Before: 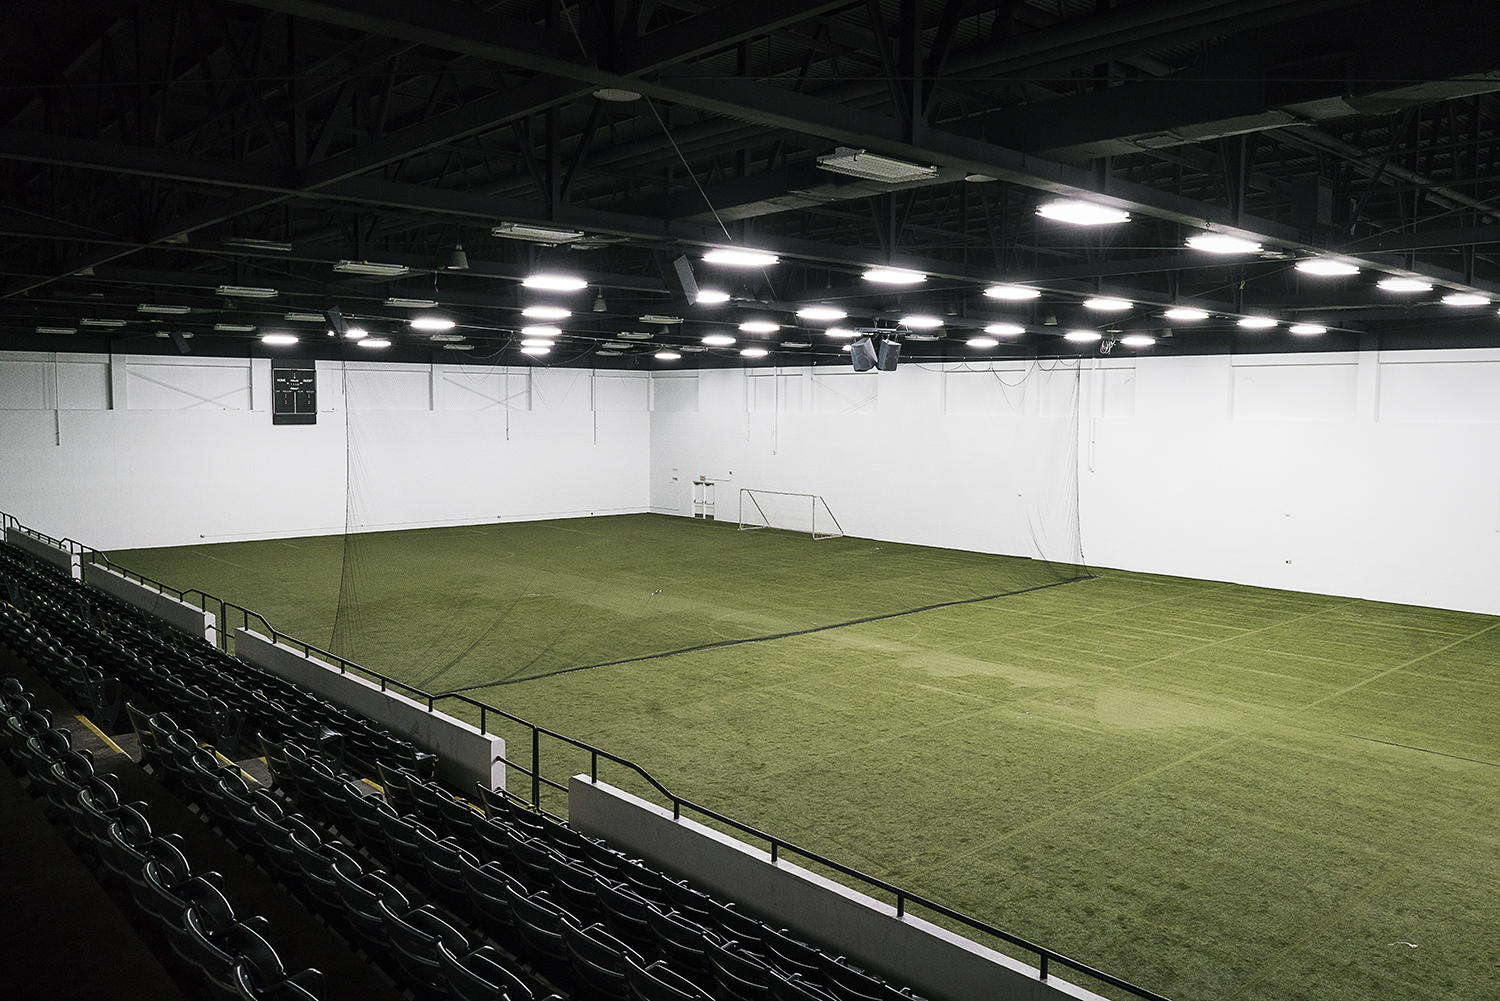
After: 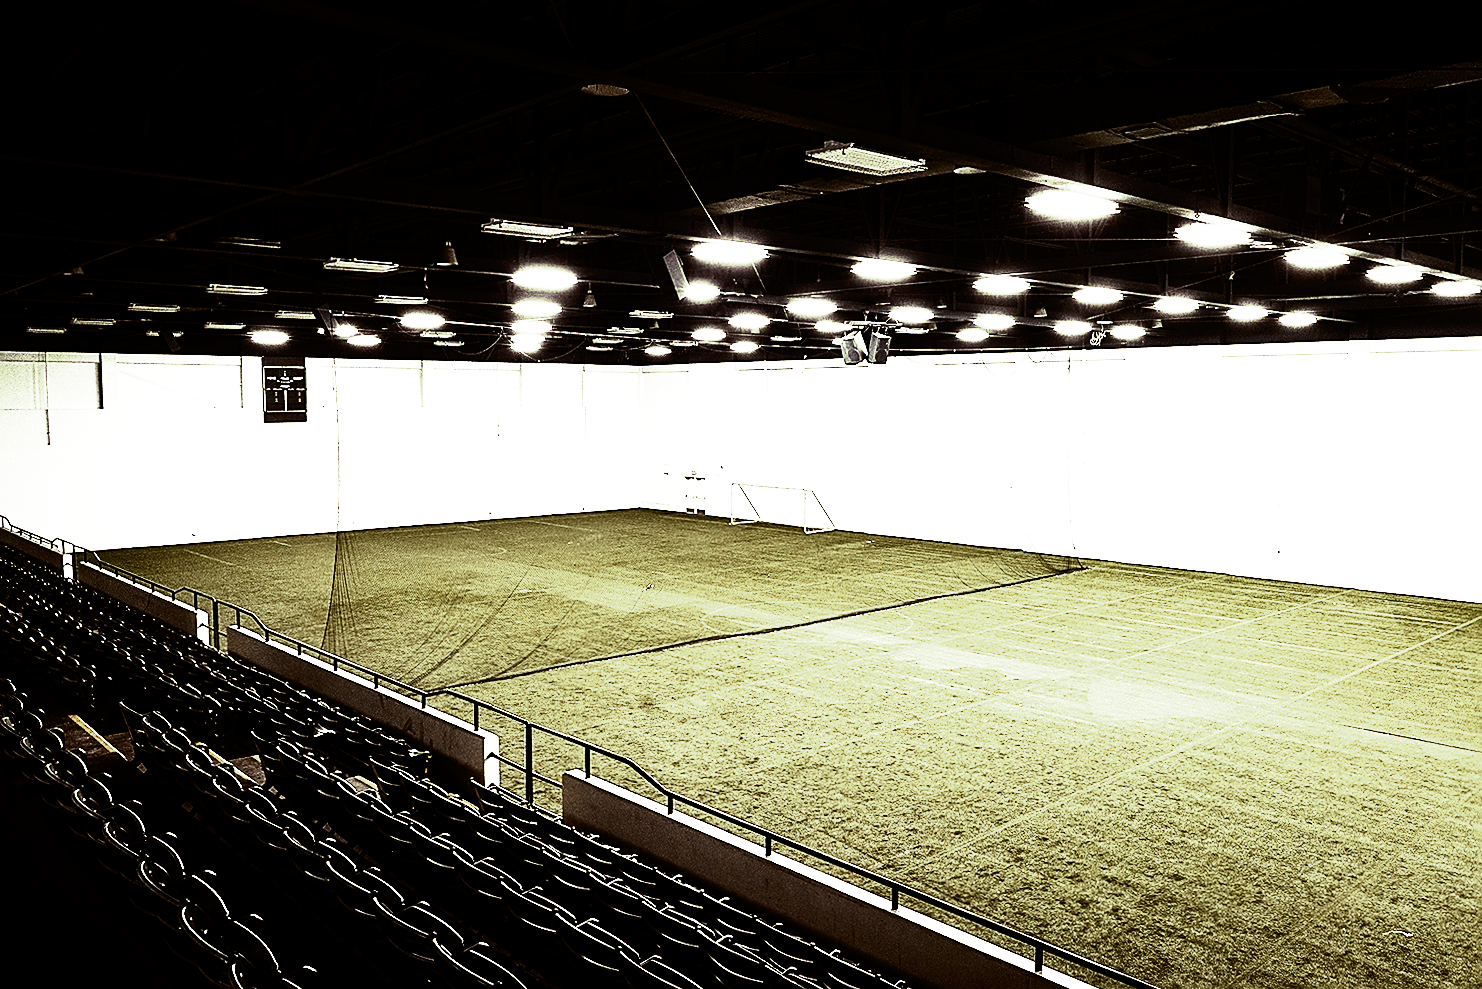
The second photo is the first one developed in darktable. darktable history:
base curve: curves: ch0 [(0, 0) (0.012, 0.01) (0.073, 0.168) (0.31, 0.711) (0.645, 0.957) (1, 1)], preserve colors none
rotate and perspective: rotation -0.45°, automatic cropping original format, crop left 0.008, crop right 0.992, crop top 0.012, crop bottom 0.988
sharpen: on, module defaults
rgb levels: mode RGB, independent channels, levels [[0, 0.5, 1], [0, 0.521, 1], [0, 0.536, 1]]
tone equalizer: -8 EV -0.75 EV, -7 EV -0.7 EV, -6 EV -0.6 EV, -5 EV -0.4 EV, -3 EV 0.4 EV, -2 EV 0.6 EV, -1 EV 0.7 EV, +0 EV 0.75 EV, edges refinement/feathering 500, mask exposure compensation -1.57 EV, preserve details no
contrast brightness saturation: contrast 0.25, saturation -0.31
split-toning: shadows › hue 290.82°, shadows › saturation 0.34, highlights › saturation 0.38, balance 0, compress 50%
